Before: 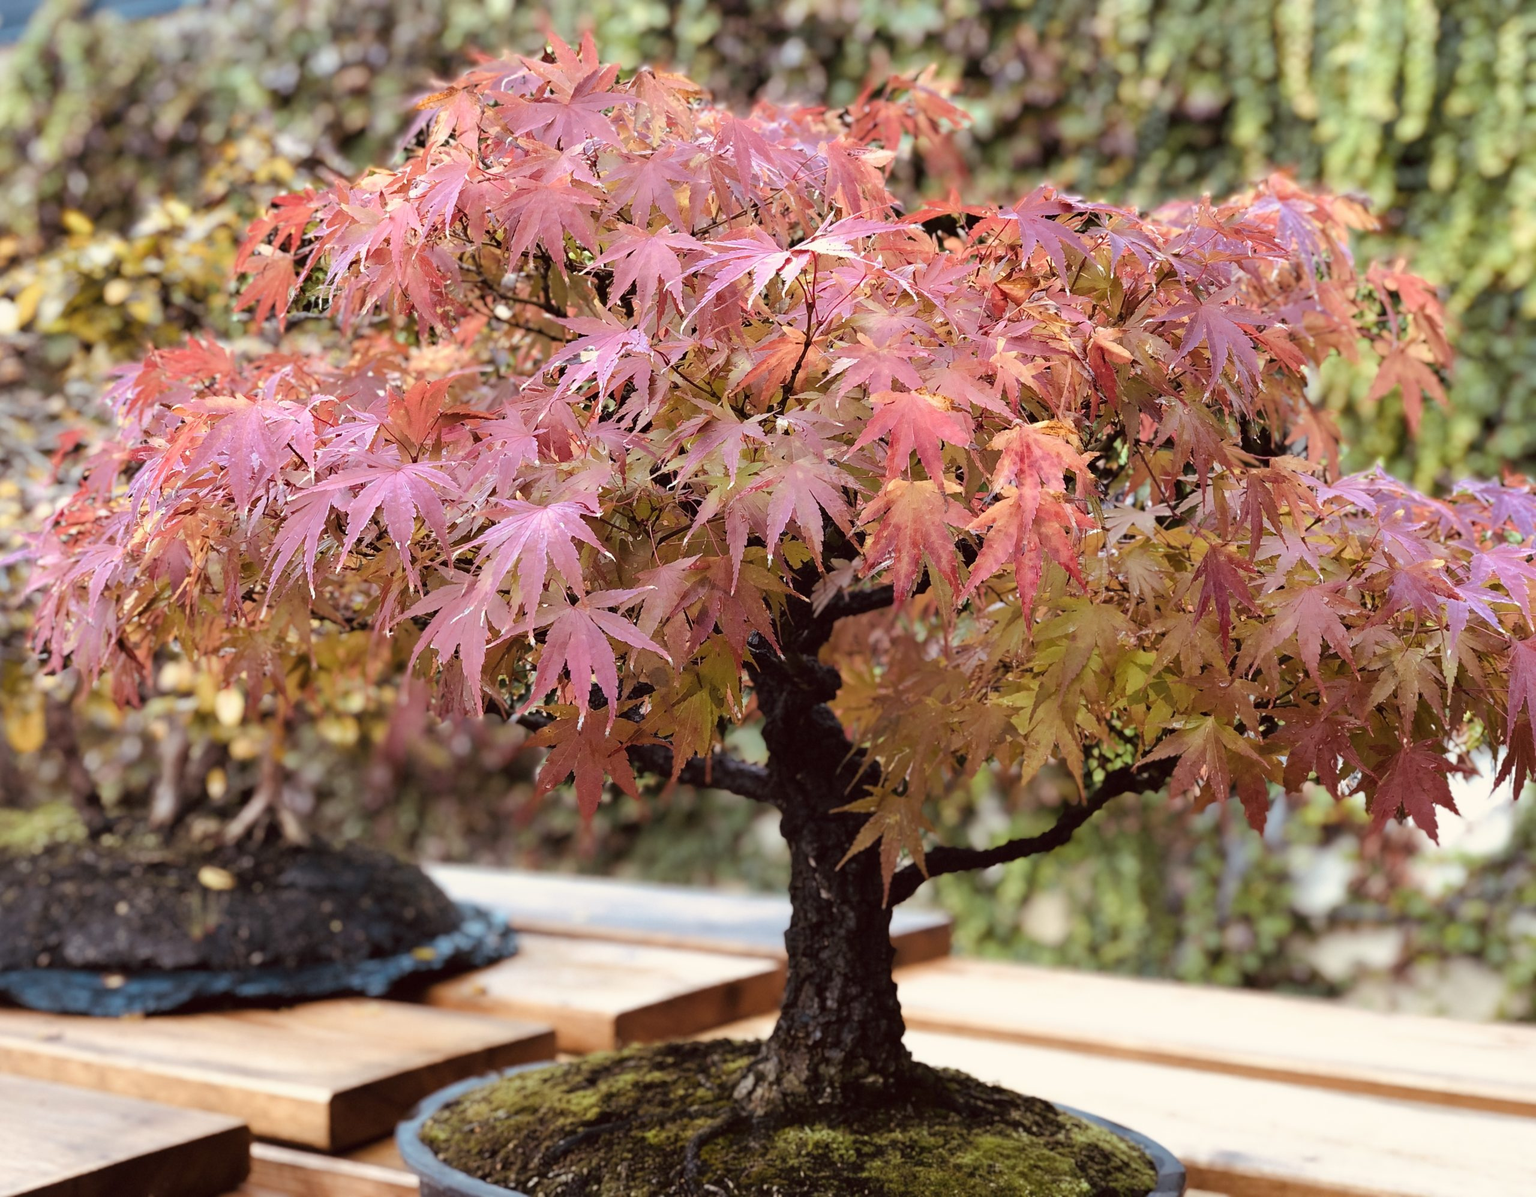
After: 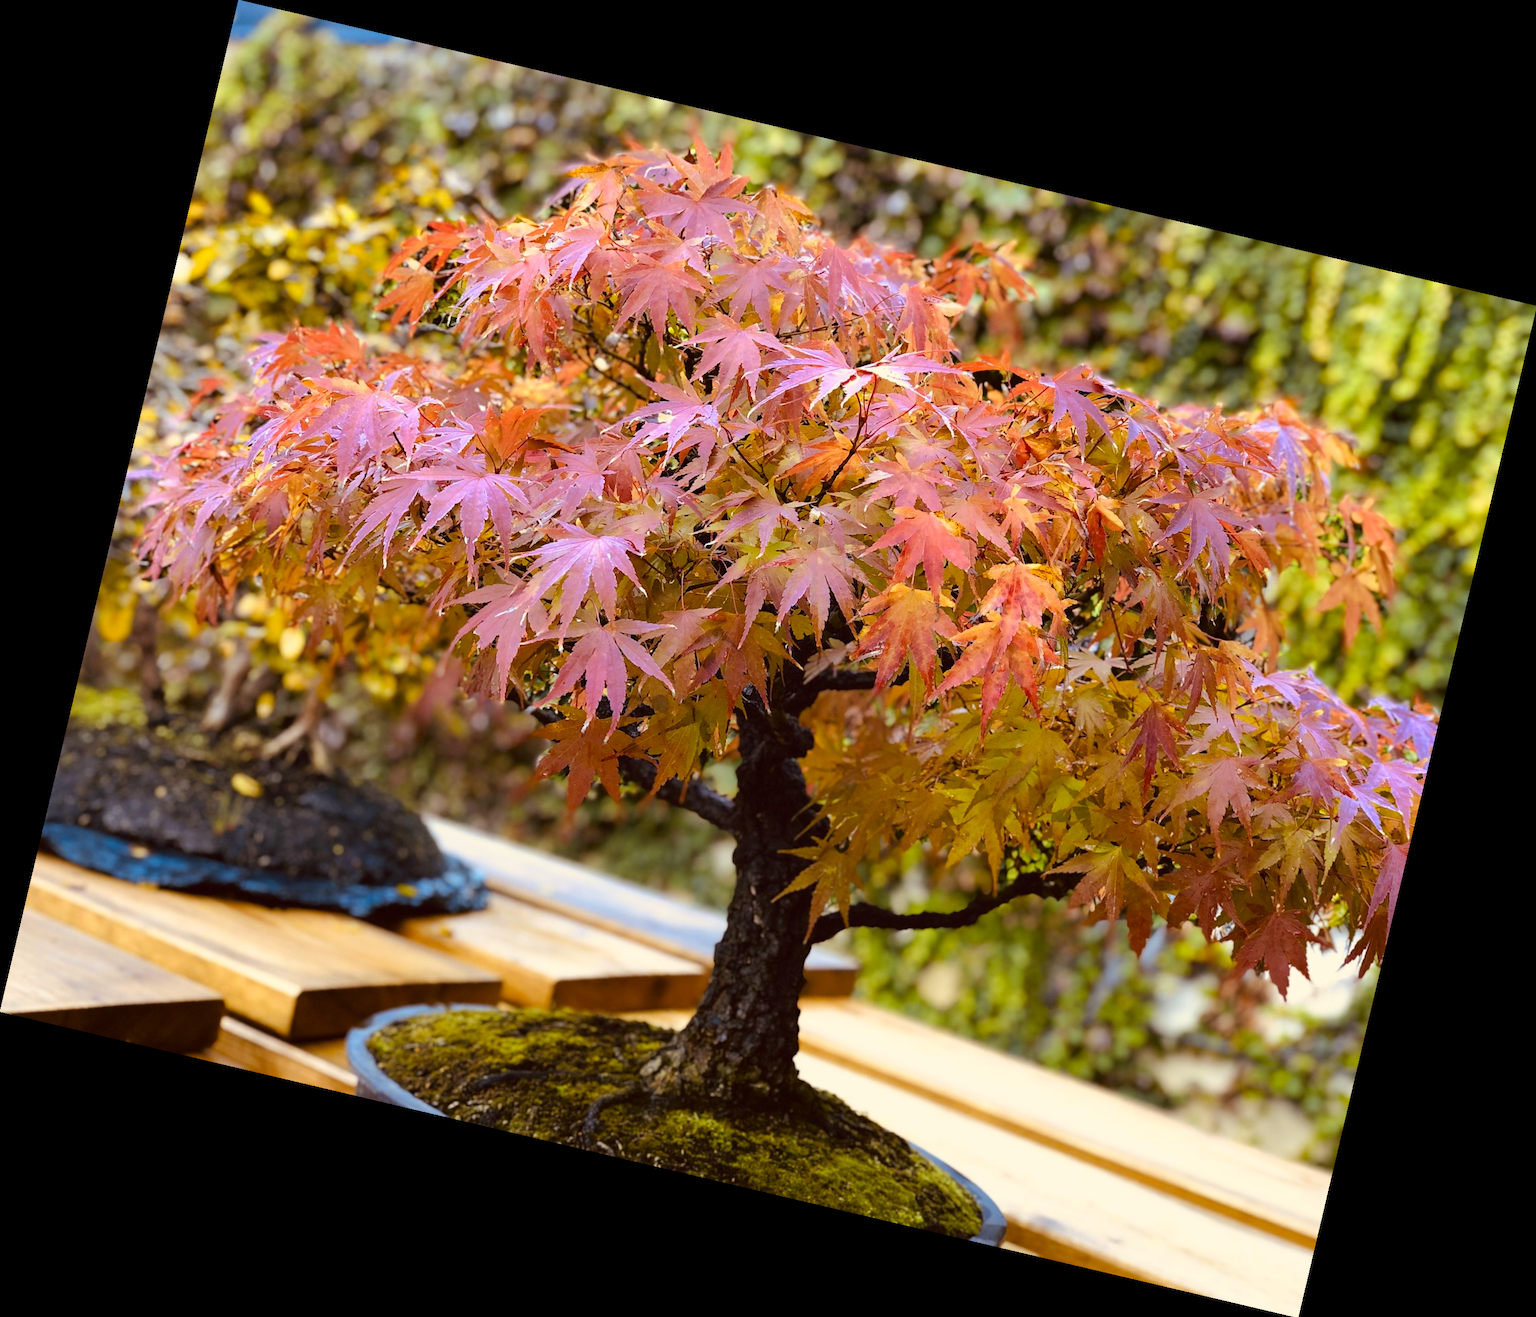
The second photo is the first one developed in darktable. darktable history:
color contrast: green-magenta contrast 1.12, blue-yellow contrast 1.95, unbound 0
rotate and perspective: rotation 13.27°, automatic cropping off
